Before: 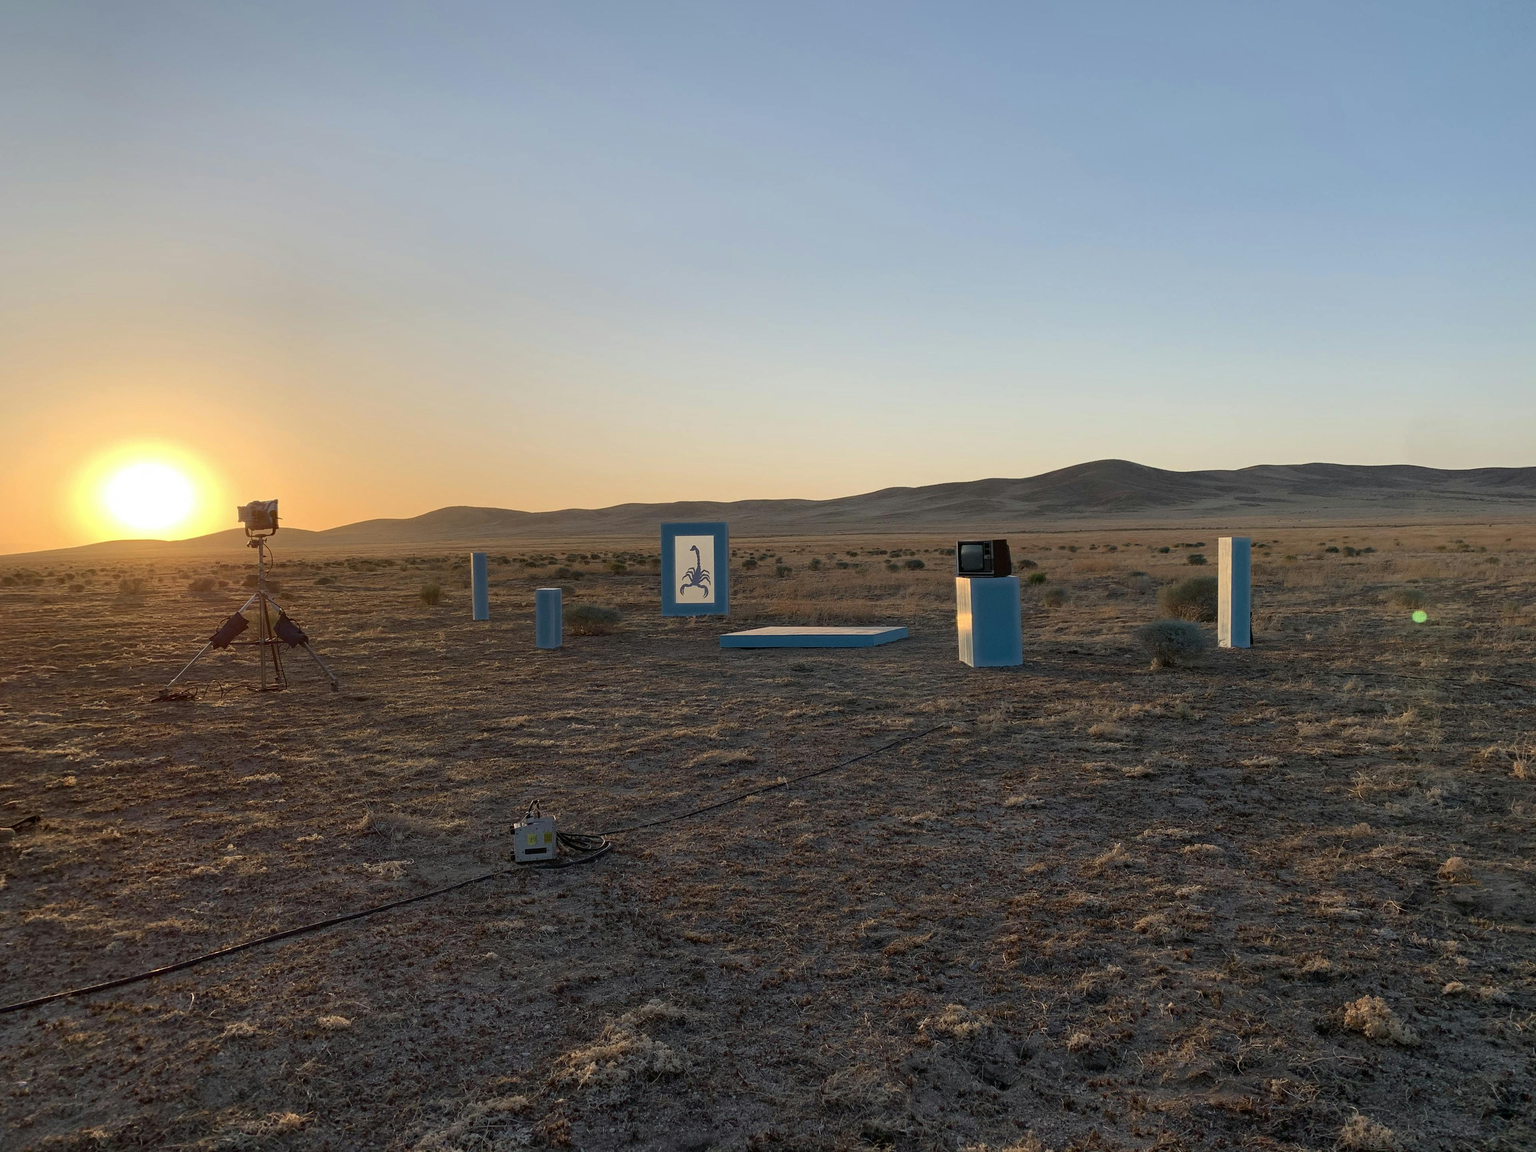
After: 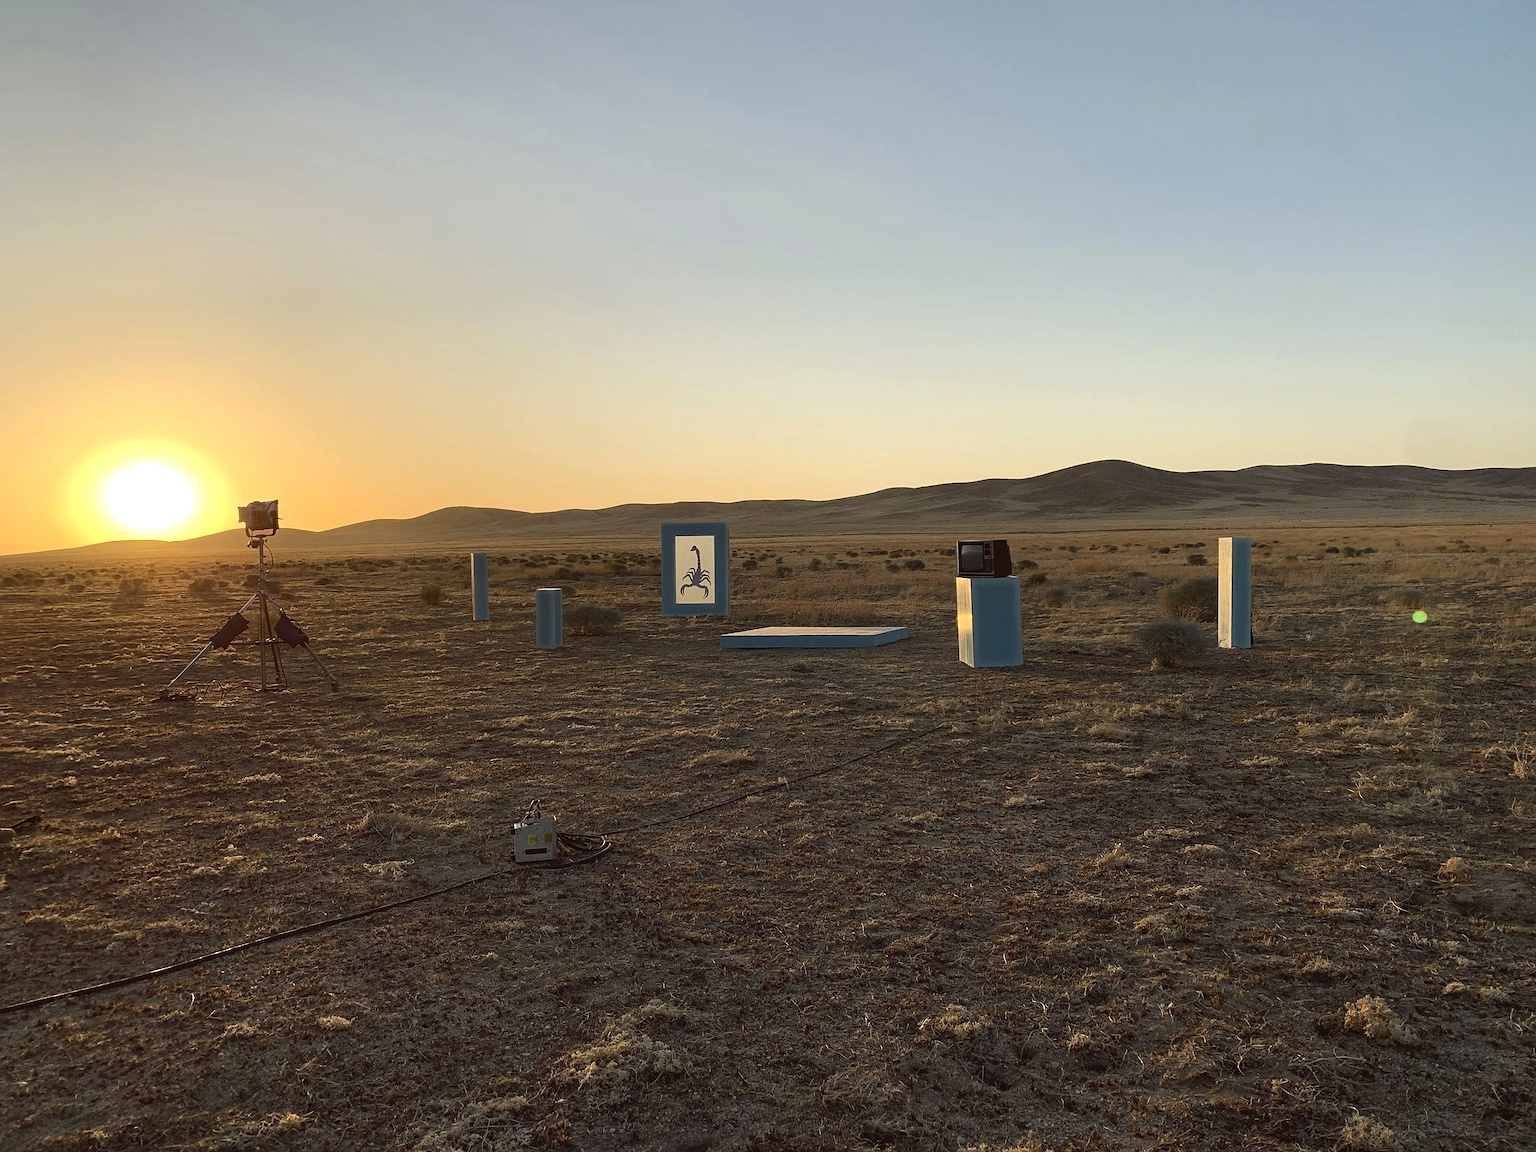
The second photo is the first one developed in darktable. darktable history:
color balance: lift [1.005, 1.002, 0.998, 0.998], gamma [1, 1.021, 1.02, 0.979], gain [0.923, 1.066, 1.056, 0.934]
tone equalizer: -8 EV -0.417 EV, -7 EV -0.389 EV, -6 EV -0.333 EV, -5 EV -0.222 EV, -3 EV 0.222 EV, -2 EV 0.333 EV, -1 EV 0.389 EV, +0 EV 0.417 EV, edges refinement/feathering 500, mask exposure compensation -1.57 EV, preserve details no
sharpen: on, module defaults
